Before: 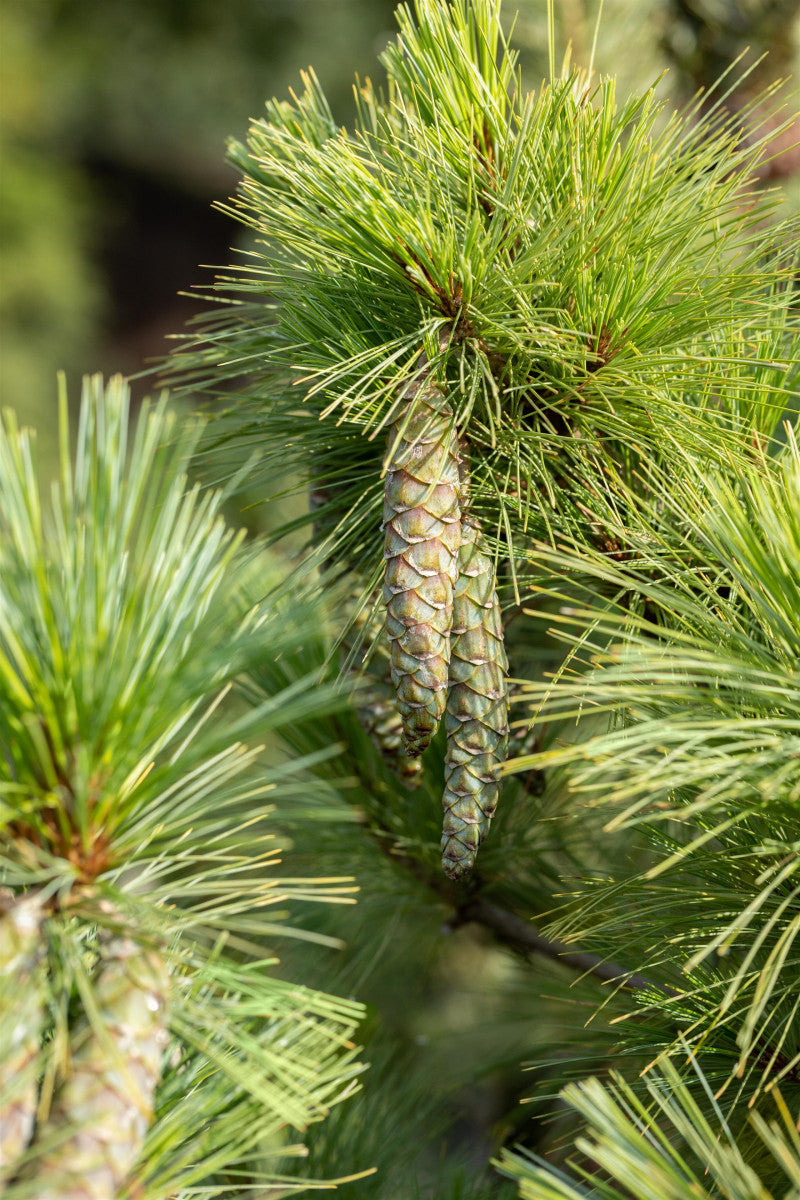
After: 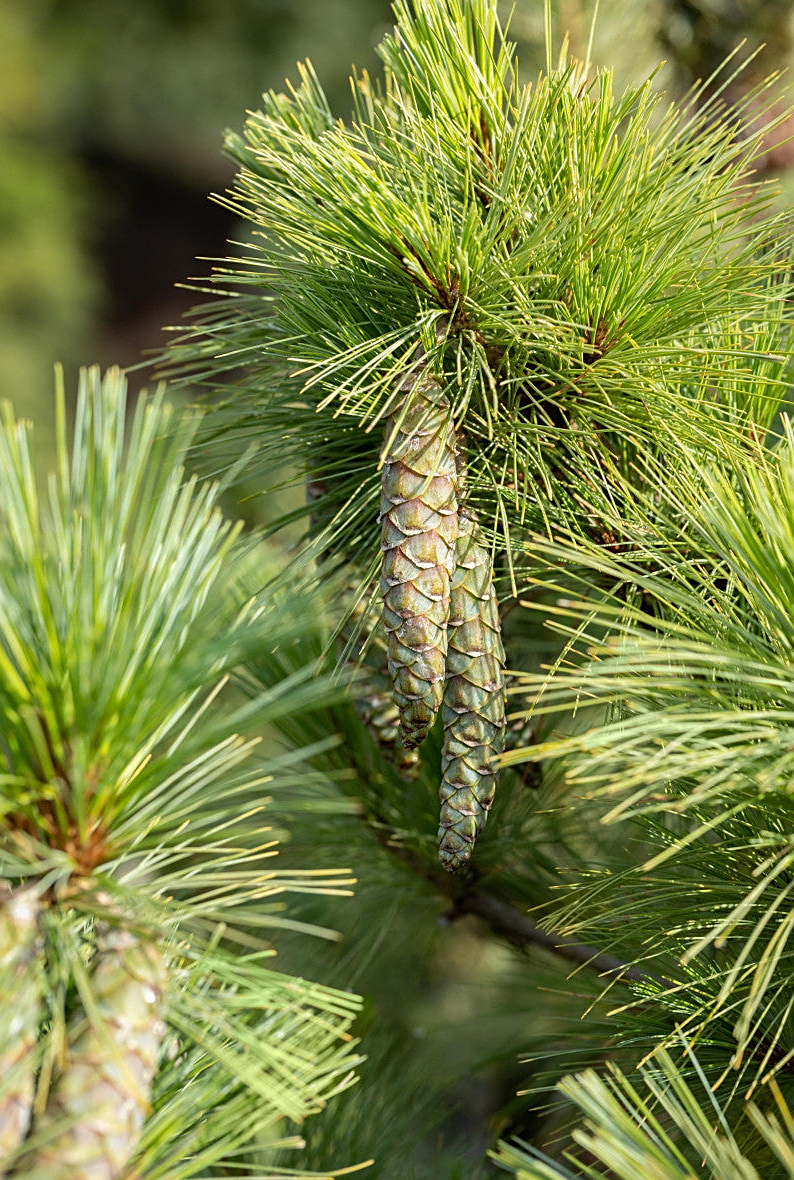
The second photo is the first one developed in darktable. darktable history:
sharpen: on, module defaults
crop: left 0.489%, top 0.669%, right 0.251%, bottom 0.93%
